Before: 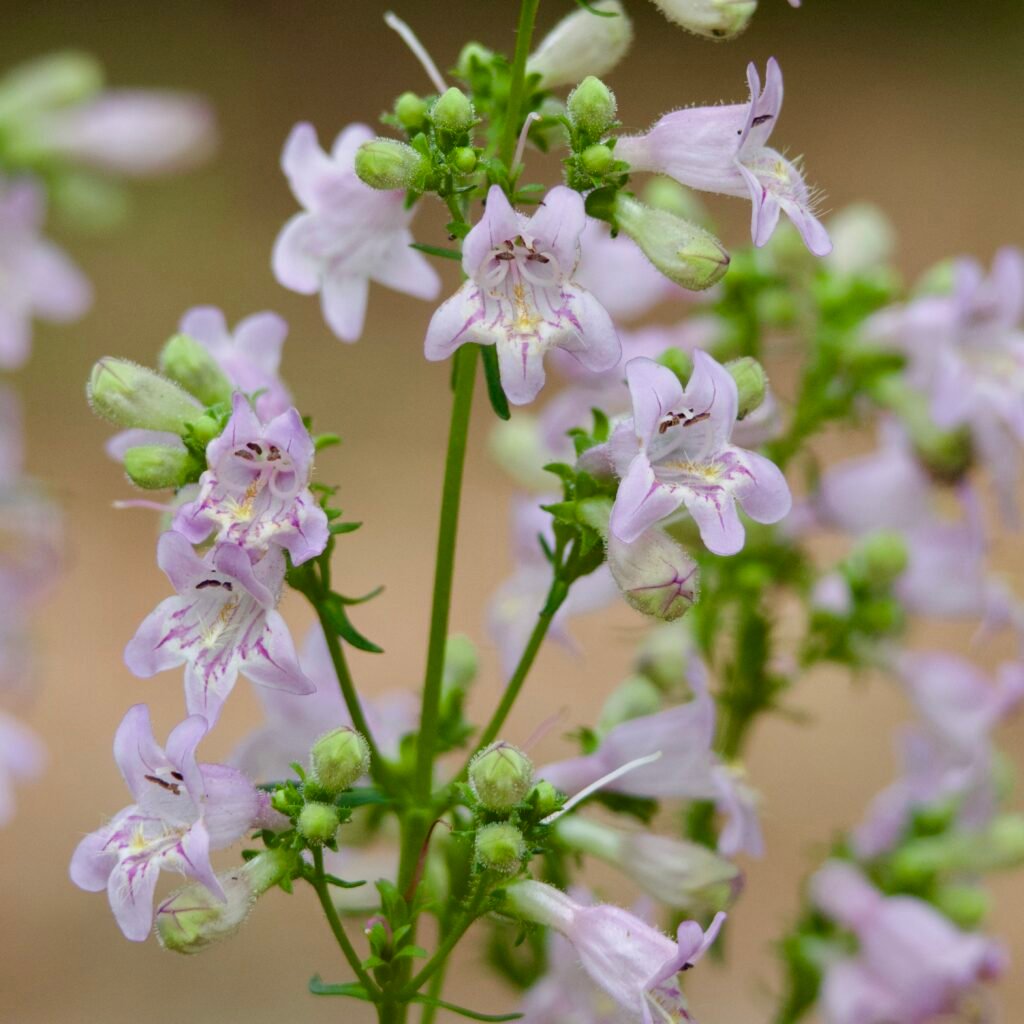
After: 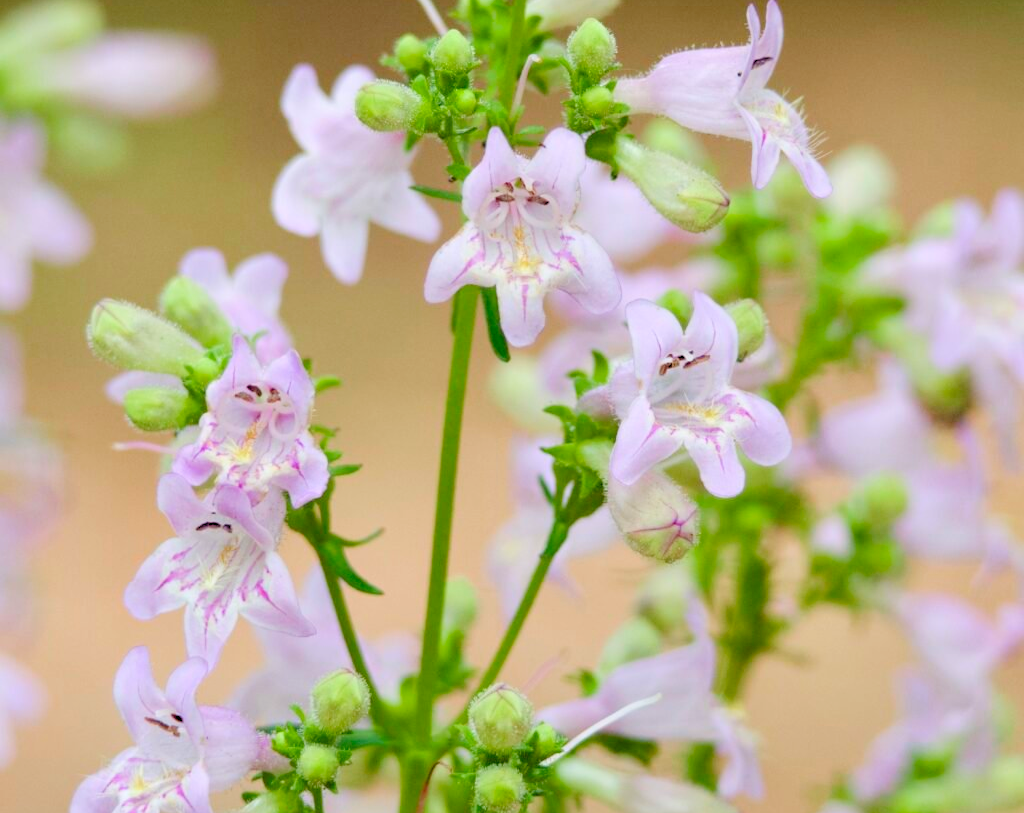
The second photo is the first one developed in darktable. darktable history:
crop and rotate: top 5.667%, bottom 14.937%
levels: levels [0.072, 0.414, 0.976]
